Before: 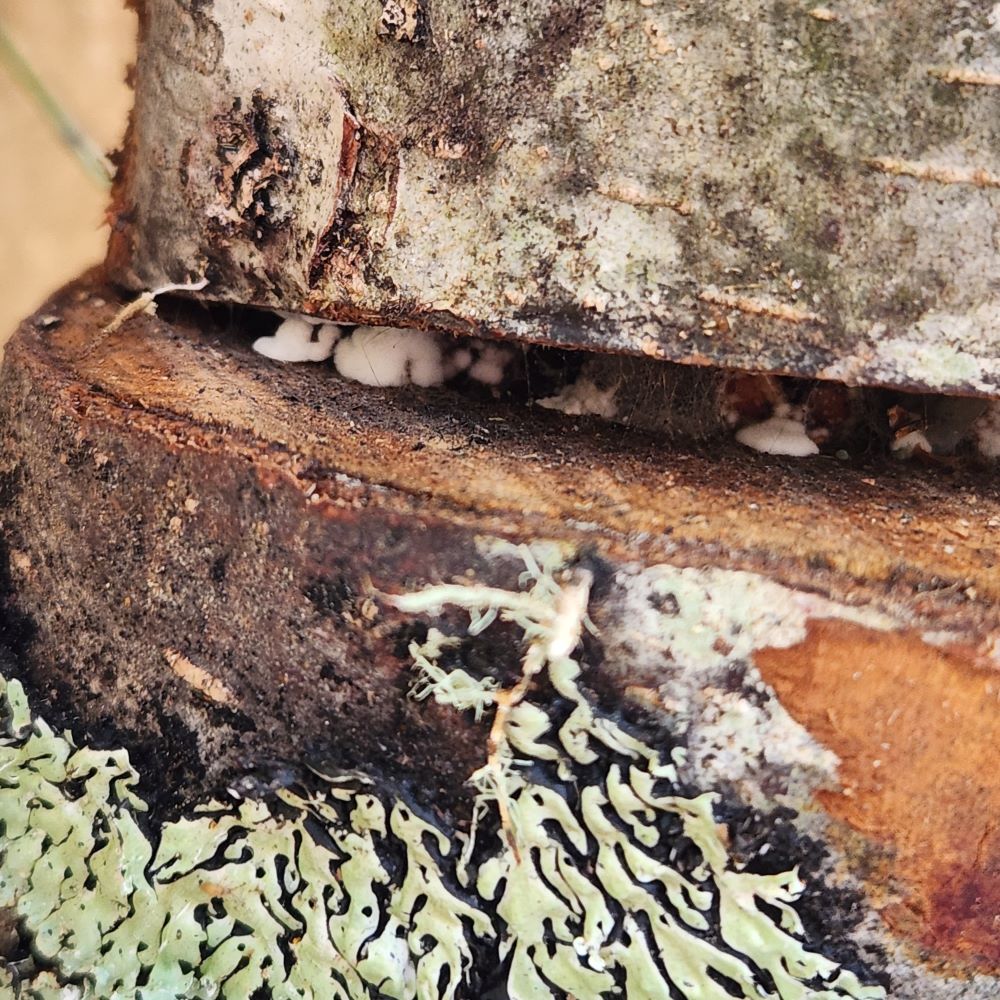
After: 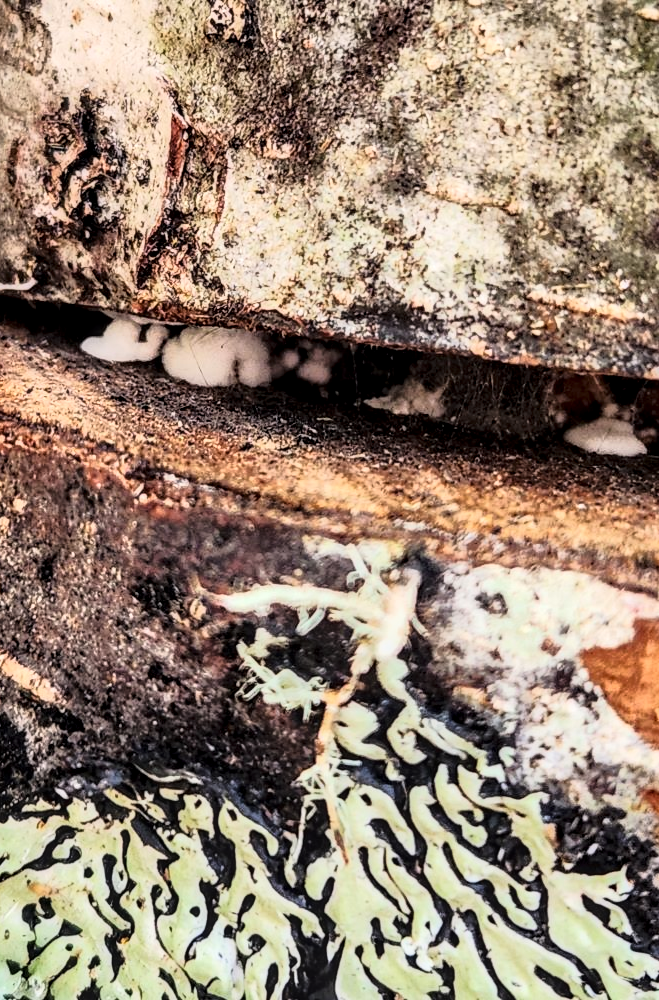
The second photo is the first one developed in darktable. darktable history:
tone curve: curves: ch0 [(0, 0.008) (0.081, 0.044) (0.177, 0.123) (0.283, 0.253) (0.416, 0.449) (0.495, 0.524) (0.661, 0.756) (0.796, 0.859) (1, 0.951)]; ch1 [(0, 0) (0.161, 0.092) (0.35, 0.33) (0.392, 0.392) (0.427, 0.426) (0.479, 0.472) (0.505, 0.5) (0.521, 0.524) (0.567, 0.564) (0.583, 0.588) (0.625, 0.627) (0.678, 0.733) (1, 1)]; ch2 [(0, 0) (0.346, 0.362) (0.404, 0.427) (0.502, 0.499) (0.531, 0.523) (0.544, 0.561) (0.58, 0.59) (0.629, 0.642) (0.717, 0.678) (1, 1)], color space Lab, linked channels, preserve colors none
crop: left 17.207%, right 16.89%
local contrast: detail 150%
